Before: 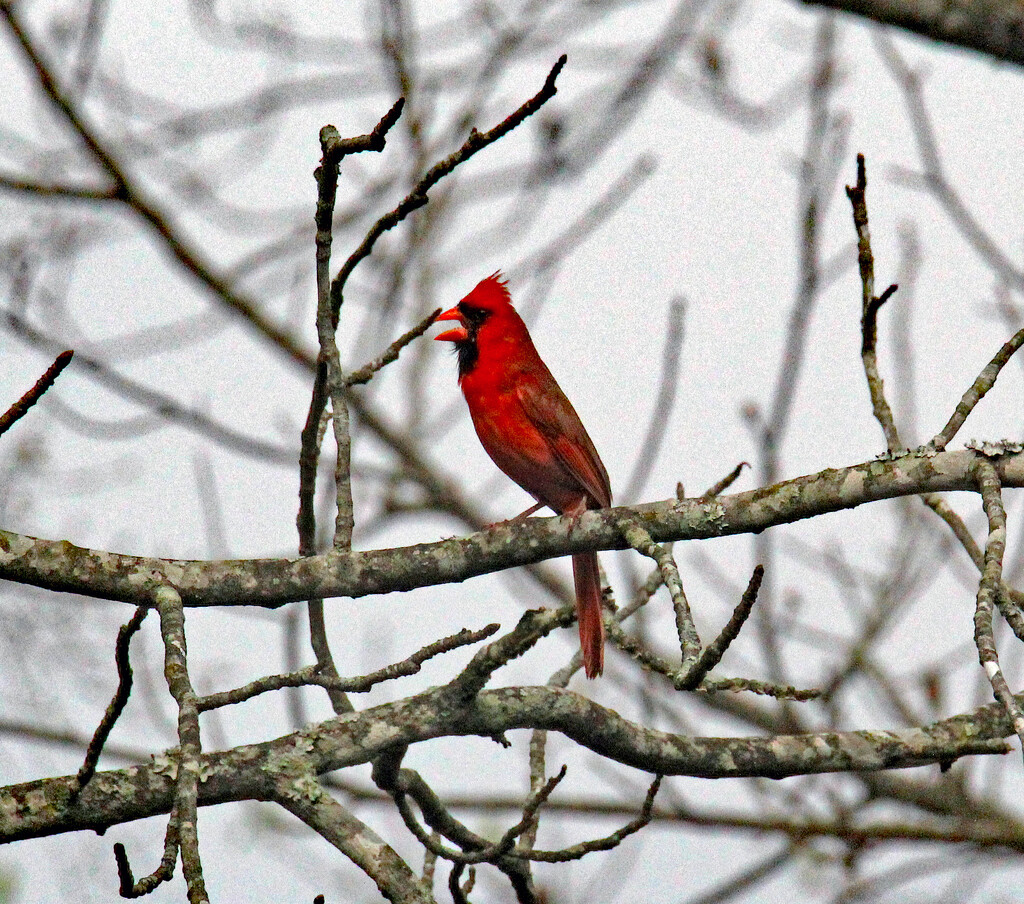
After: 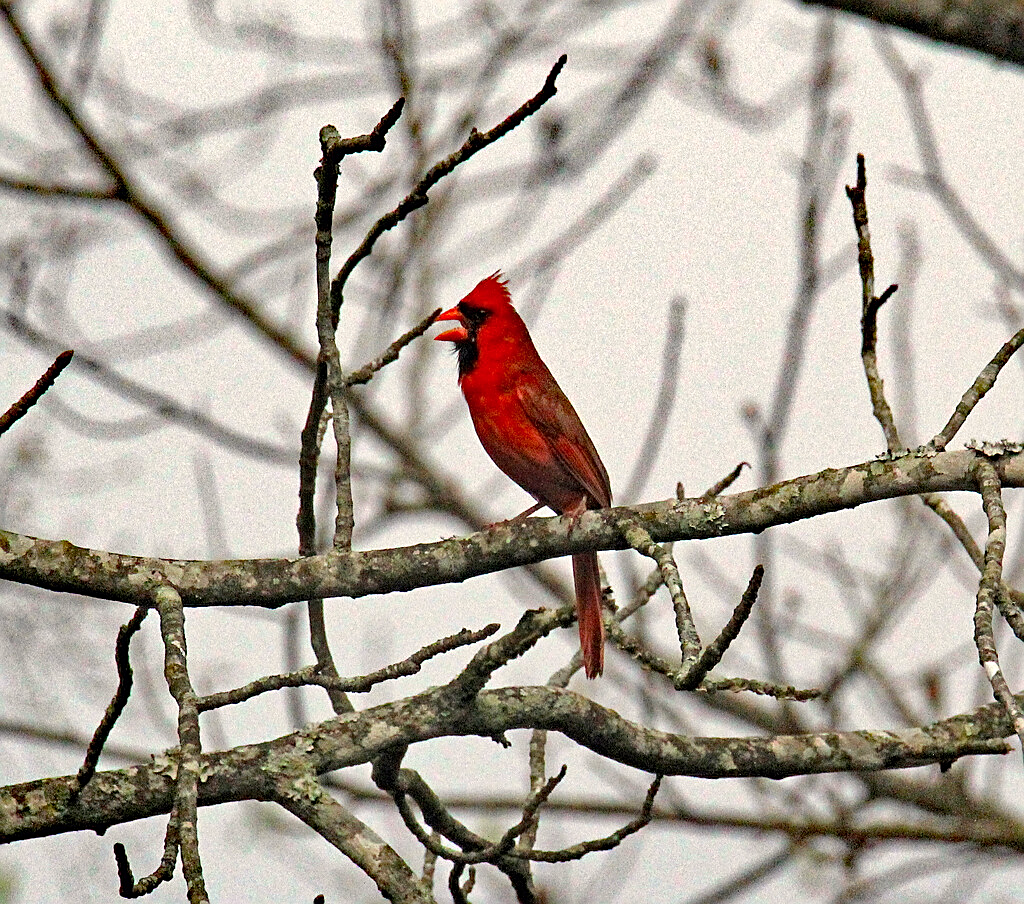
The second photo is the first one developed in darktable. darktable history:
sharpen: on, module defaults
color calibration: x 0.335, y 0.348, temperature 5427.98 K
